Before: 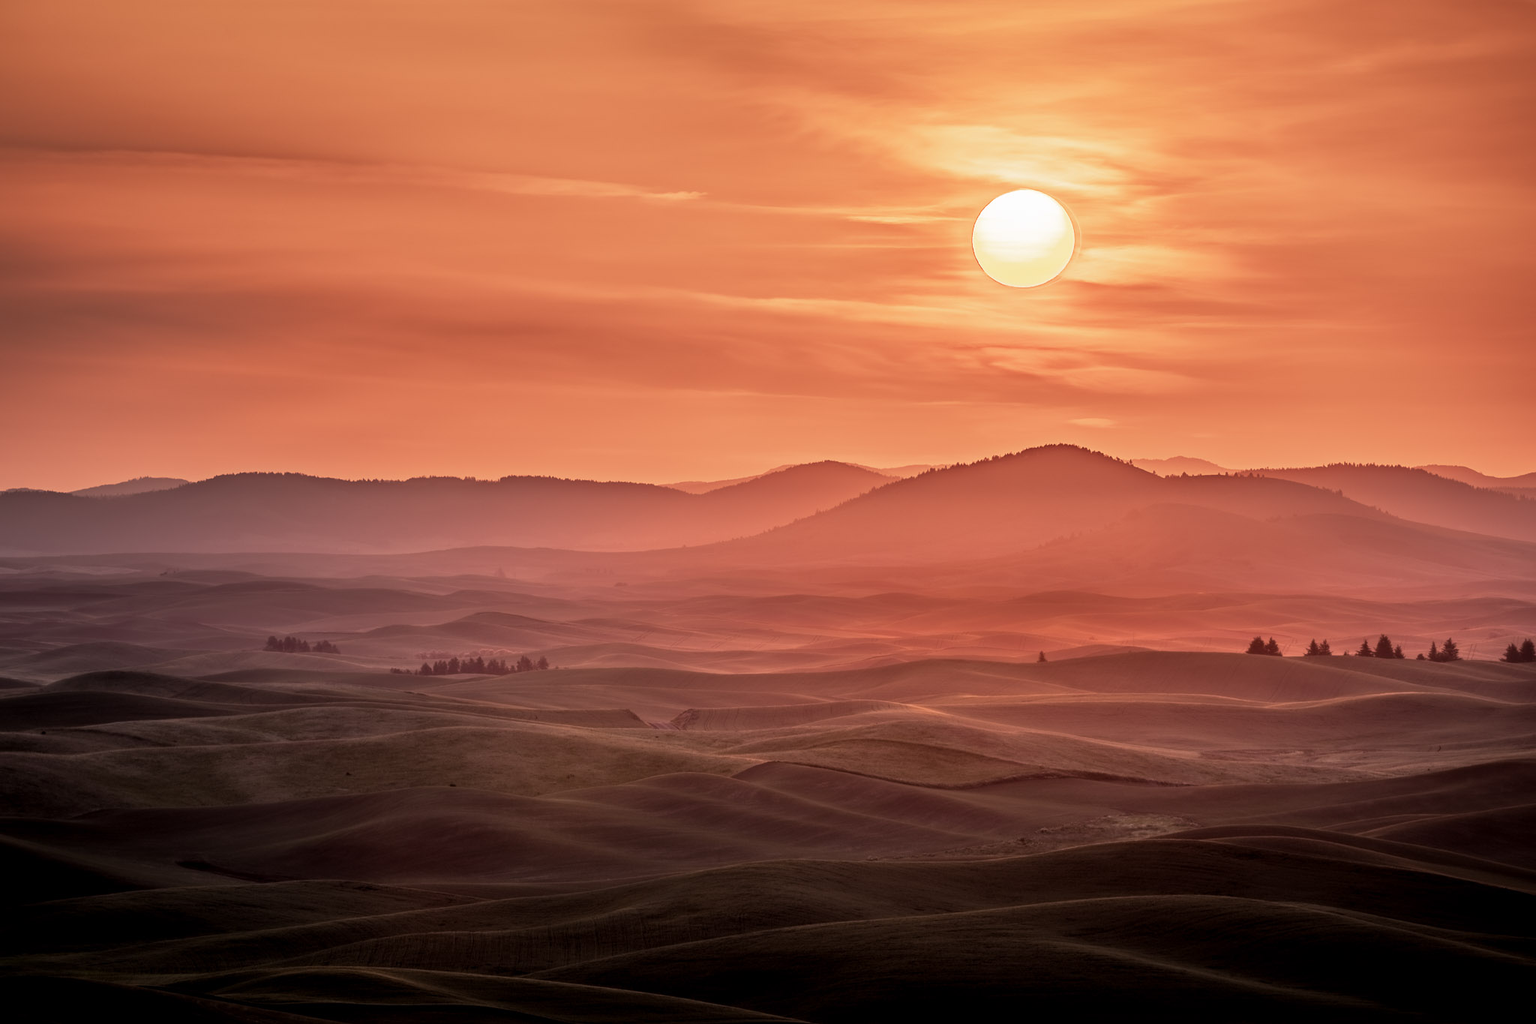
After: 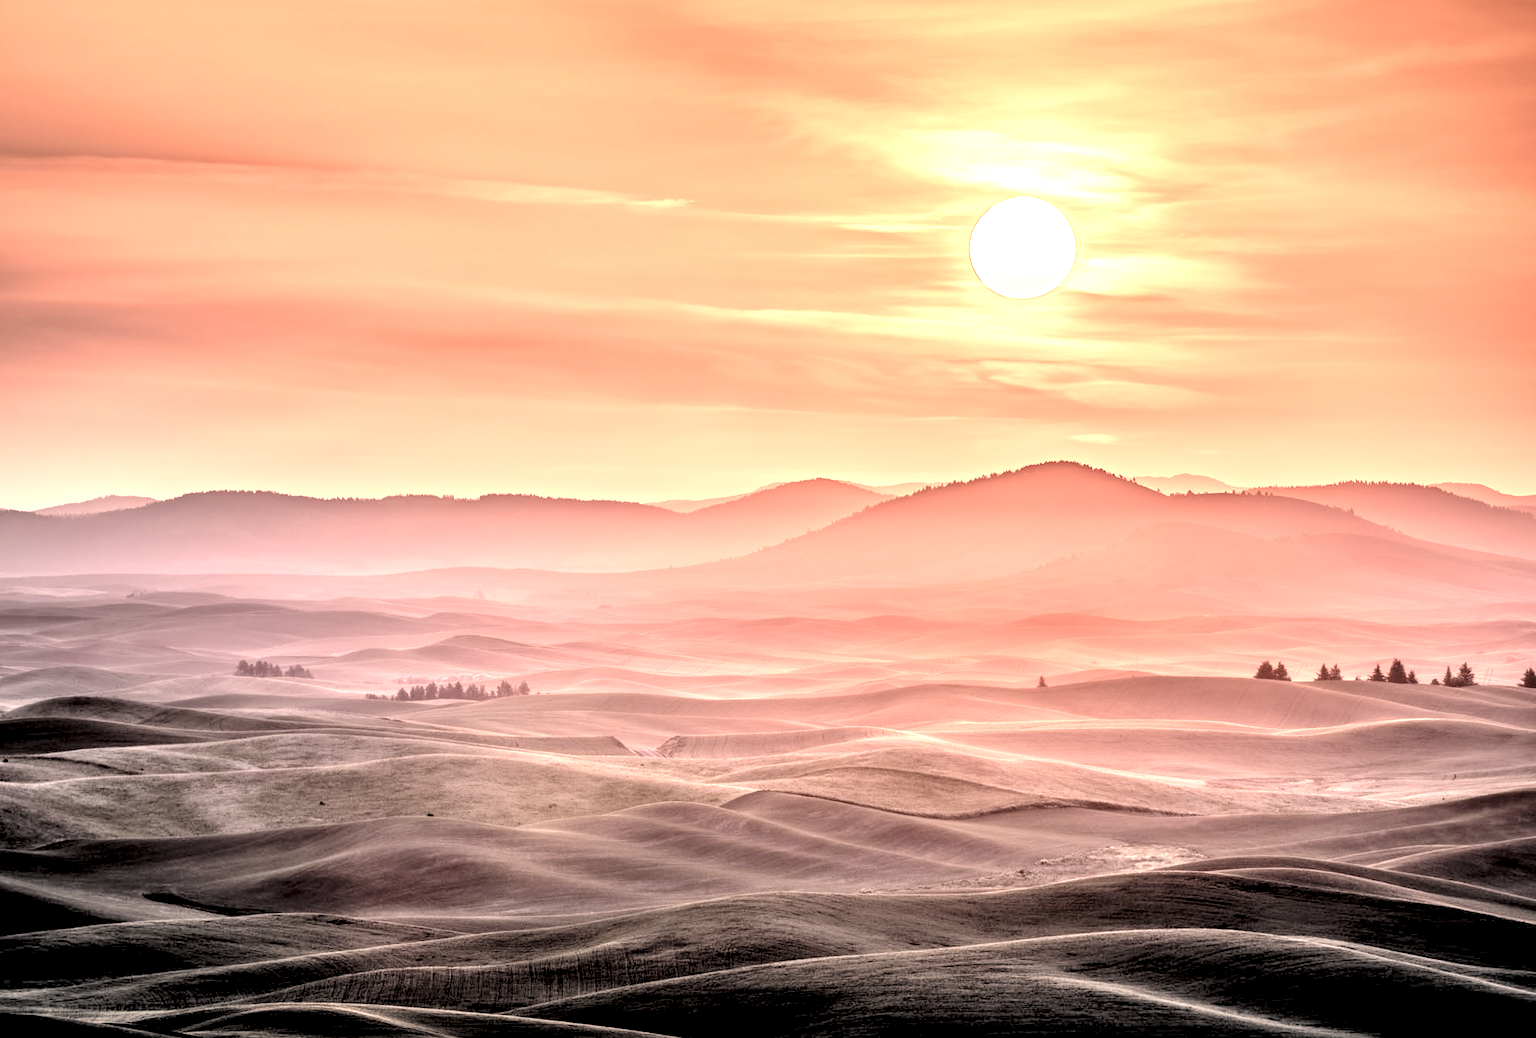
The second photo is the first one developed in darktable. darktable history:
crop and rotate: left 2.536%, right 1.107%, bottom 2.246%
local contrast: highlights 115%, shadows 42%, detail 293%
contrast brightness saturation: brightness 1
